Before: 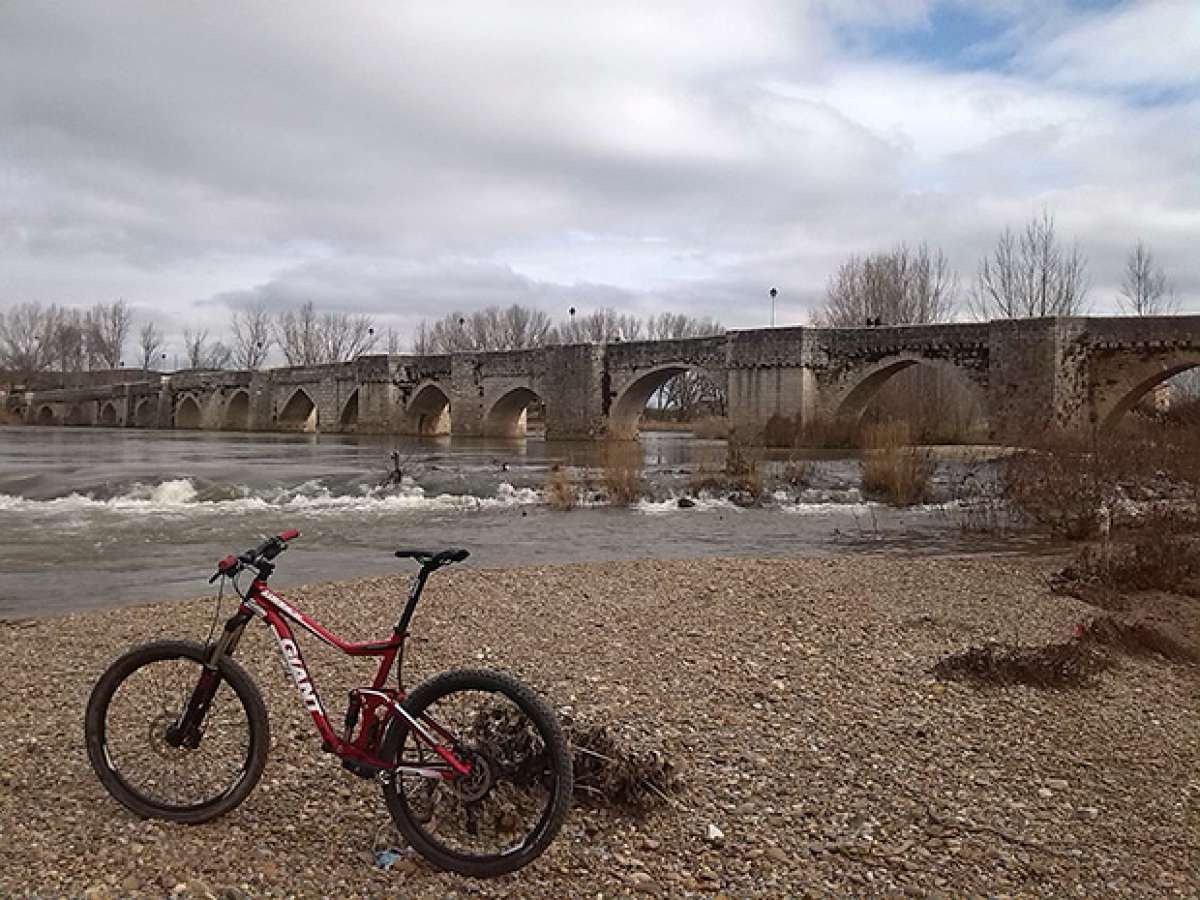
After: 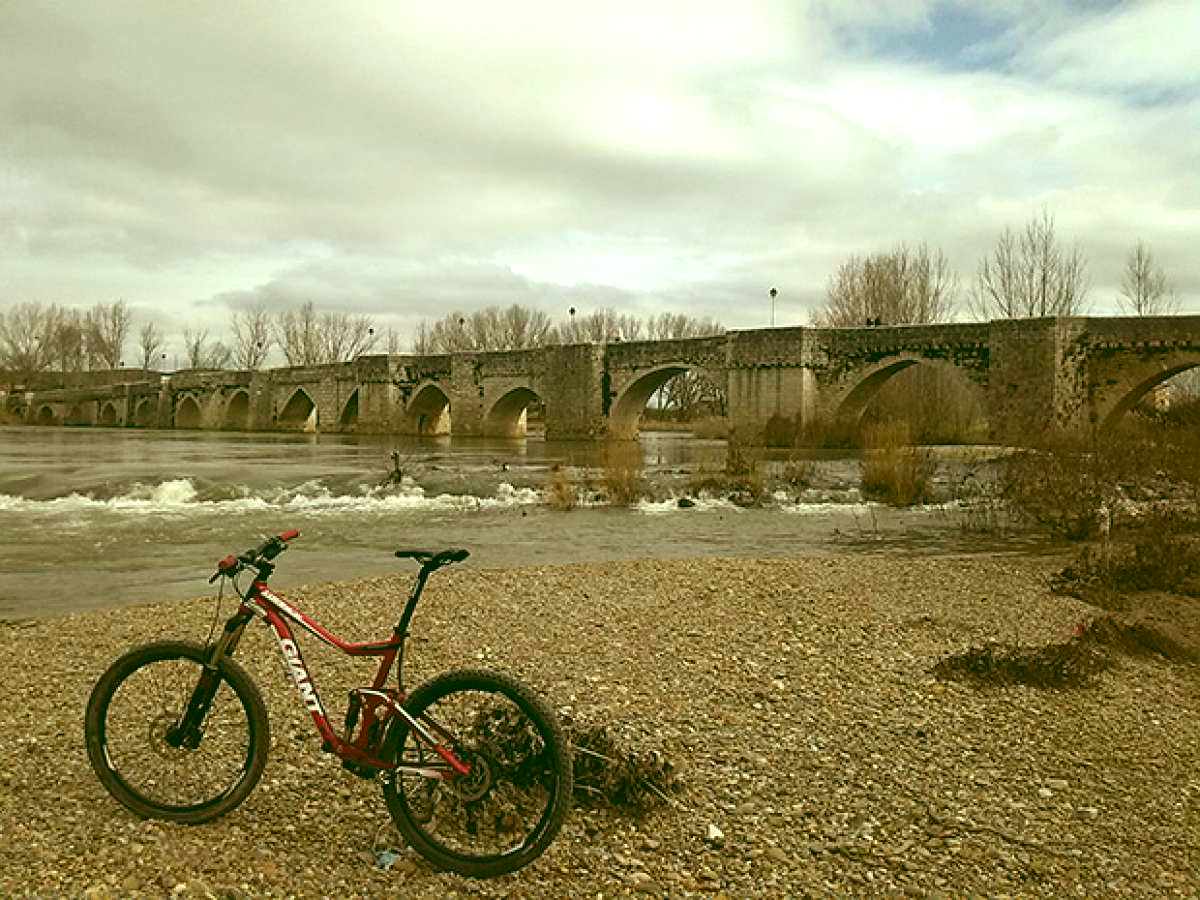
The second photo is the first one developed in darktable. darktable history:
exposure: exposure 0.566 EV, compensate highlight preservation false
color balance: lift [1.005, 0.99, 1.007, 1.01], gamma [1, 1.034, 1.032, 0.966], gain [0.873, 1.055, 1.067, 0.933]
white balance: red 0.982, blue 1.018
color correction: highlights a* -5.3, highlights b* 9.8, shadows a* 9.8, shadows b* 24.26
